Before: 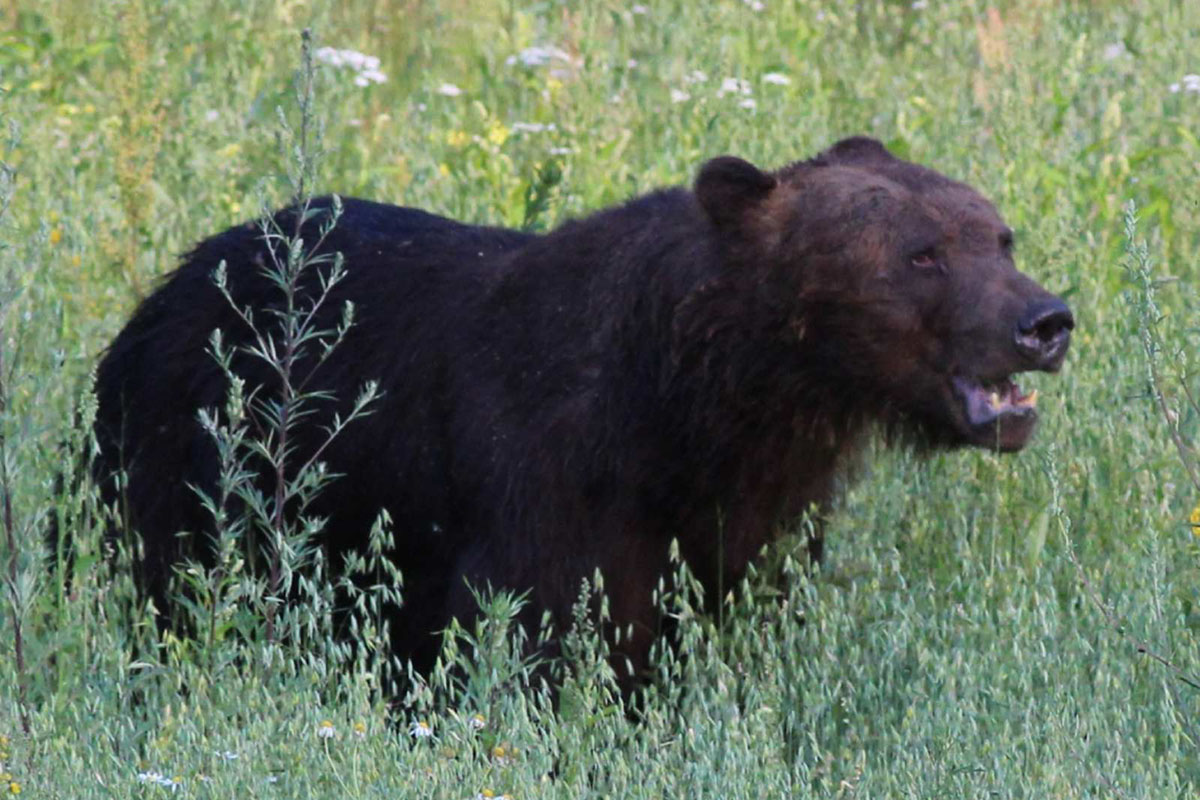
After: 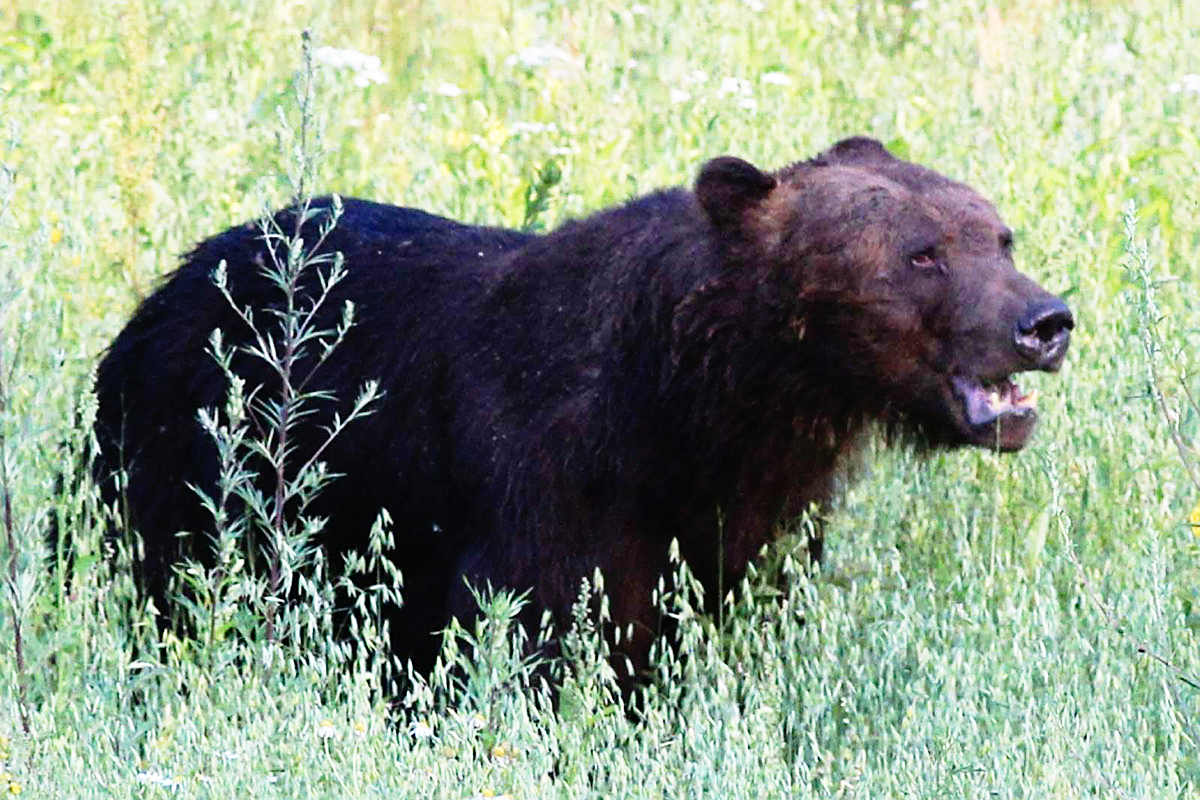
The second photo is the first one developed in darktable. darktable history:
sharpen: on, module defaults
base curve: curves: ch0 [(0, 0) (0.012, 0.01) (0.073, 0.168) (0.31, 0.711) (0.645, 0.957) (1, 1)], preserve colors none
